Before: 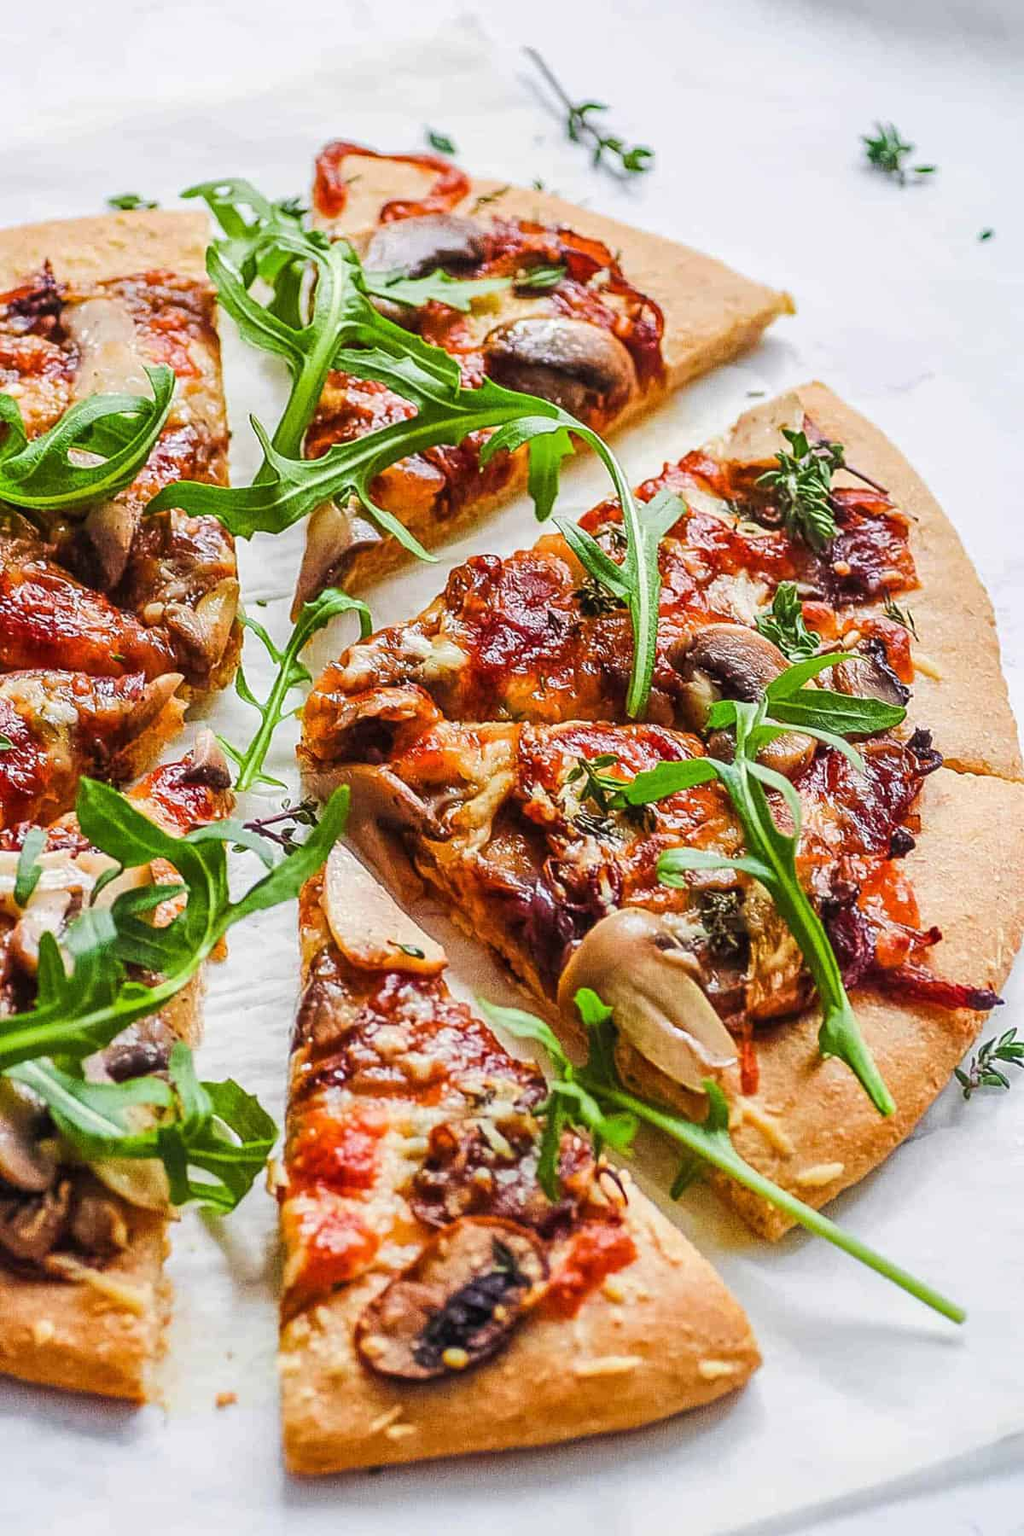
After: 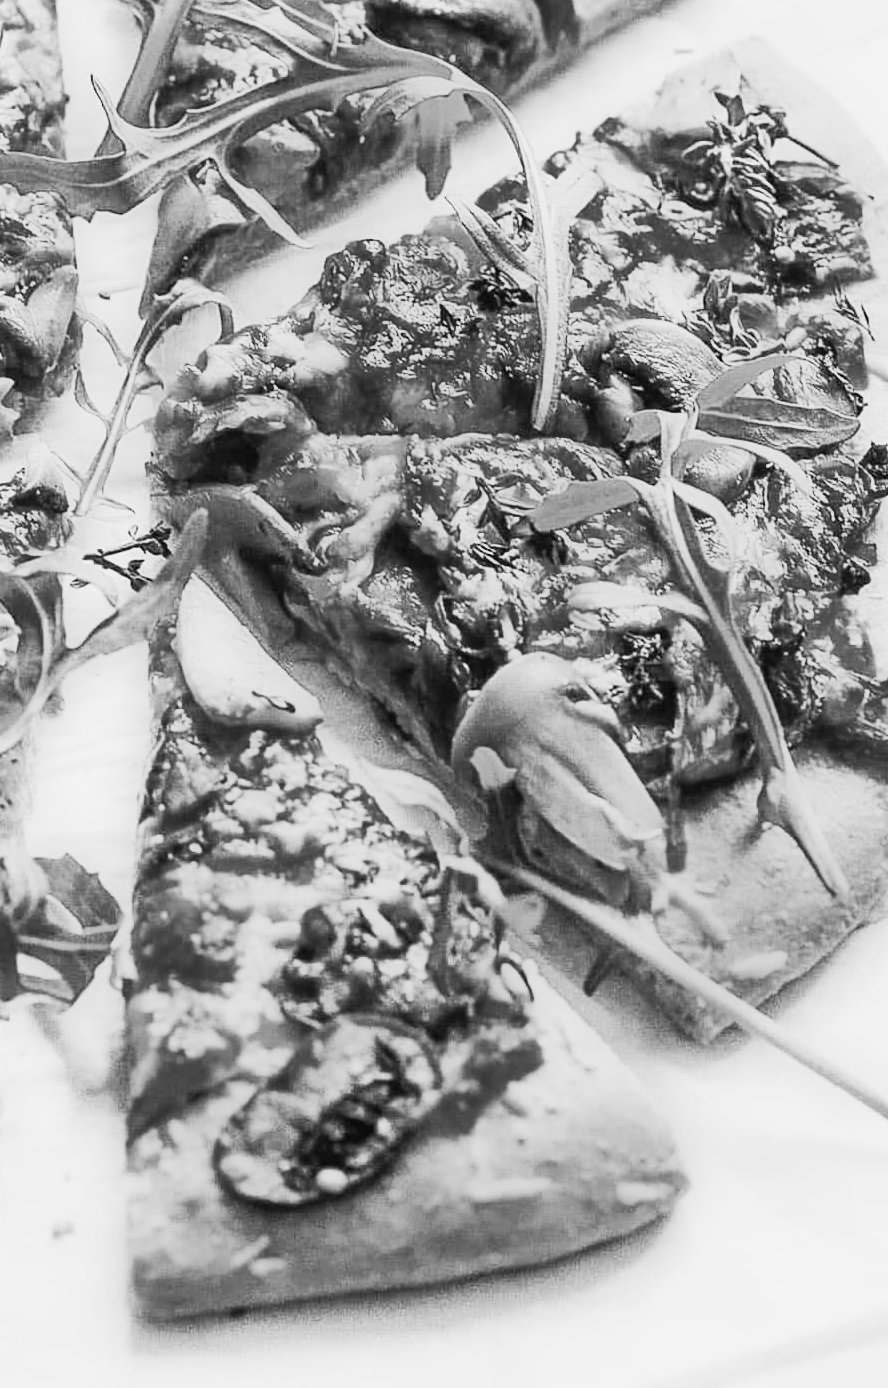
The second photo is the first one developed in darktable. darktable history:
crop: left 16.871%, top 22.857%, right 9.116%
contrast brightness saturation: contrast 0.39, brightness 0.53
filmic rgb: black relative exposure -7.65 EV, white relative exposure 4.56 EV, hardness 3.61, contrast 1.05
monochrome: a -11.7, b 1.62, size 0.5, highlights 0.38
